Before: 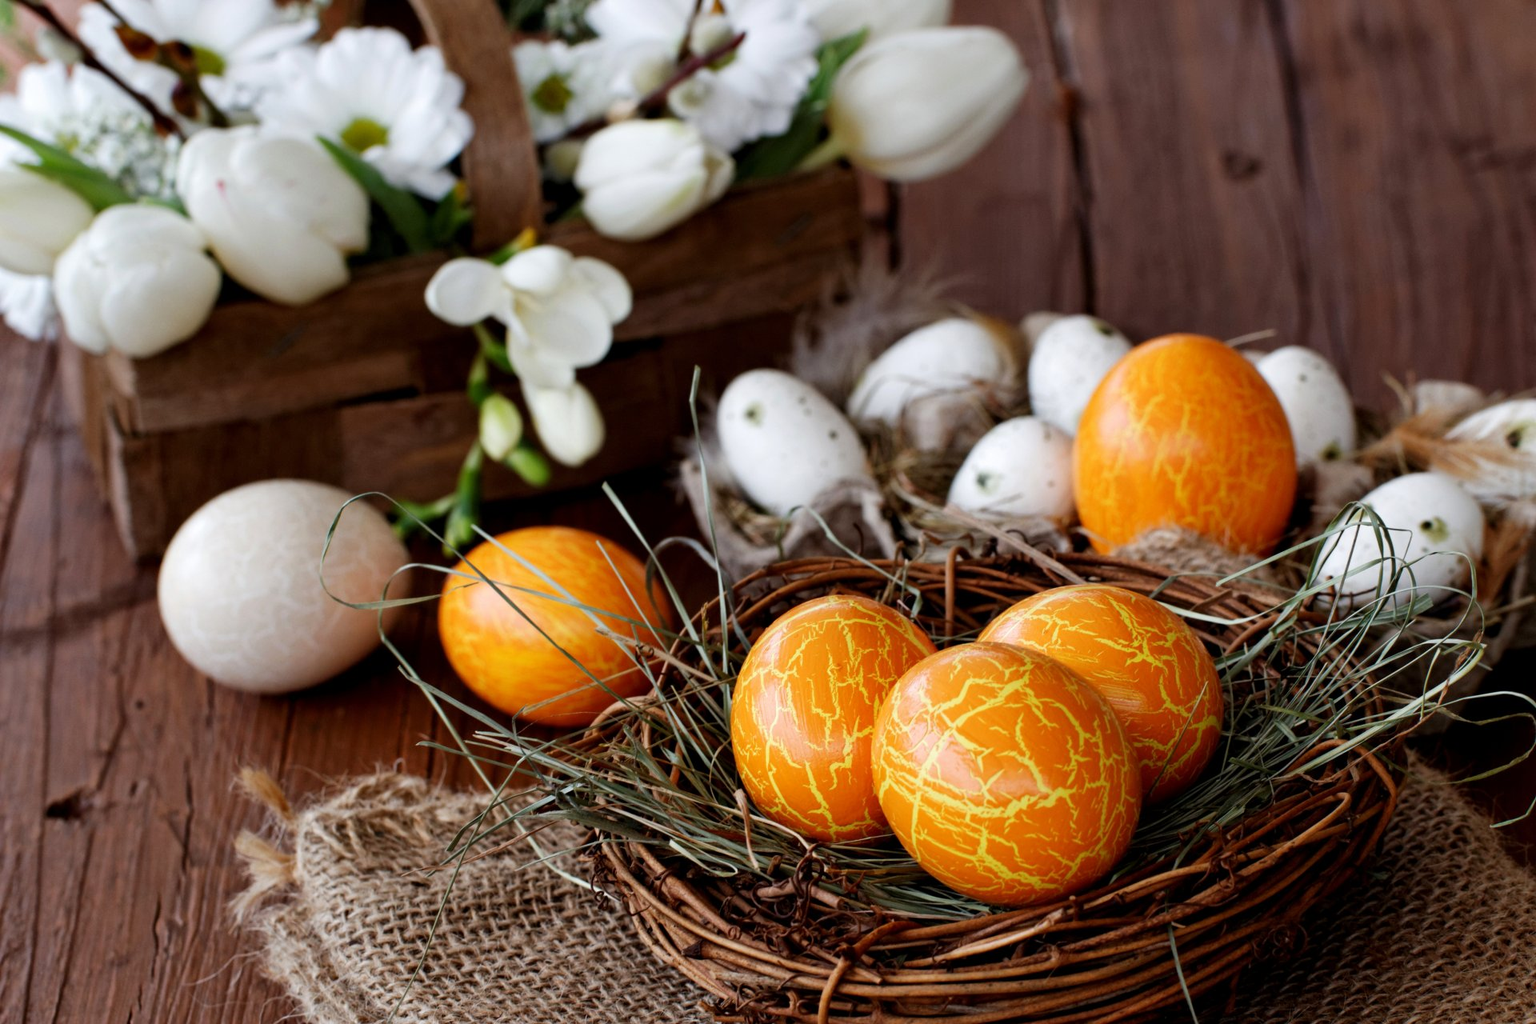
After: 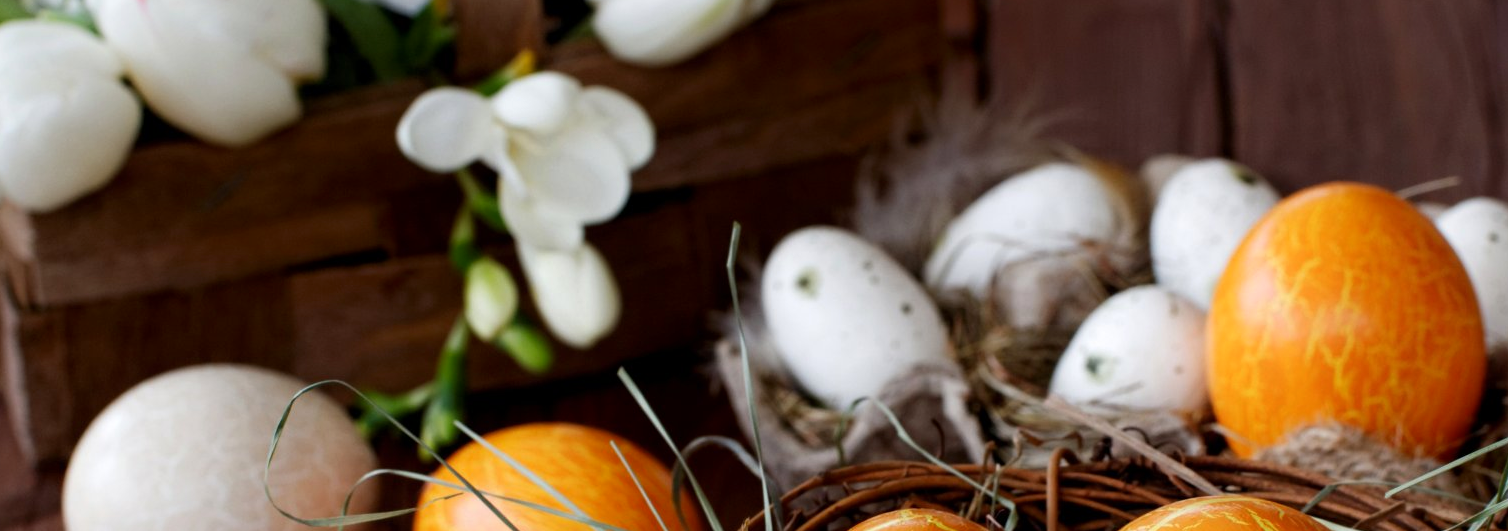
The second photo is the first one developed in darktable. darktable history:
crop: left 7.036%, top 18.398%, right 14.379%, bottom 40.043%
shadows and highlights: shadows -54.3, highlights 86.09, soften with gaussian
